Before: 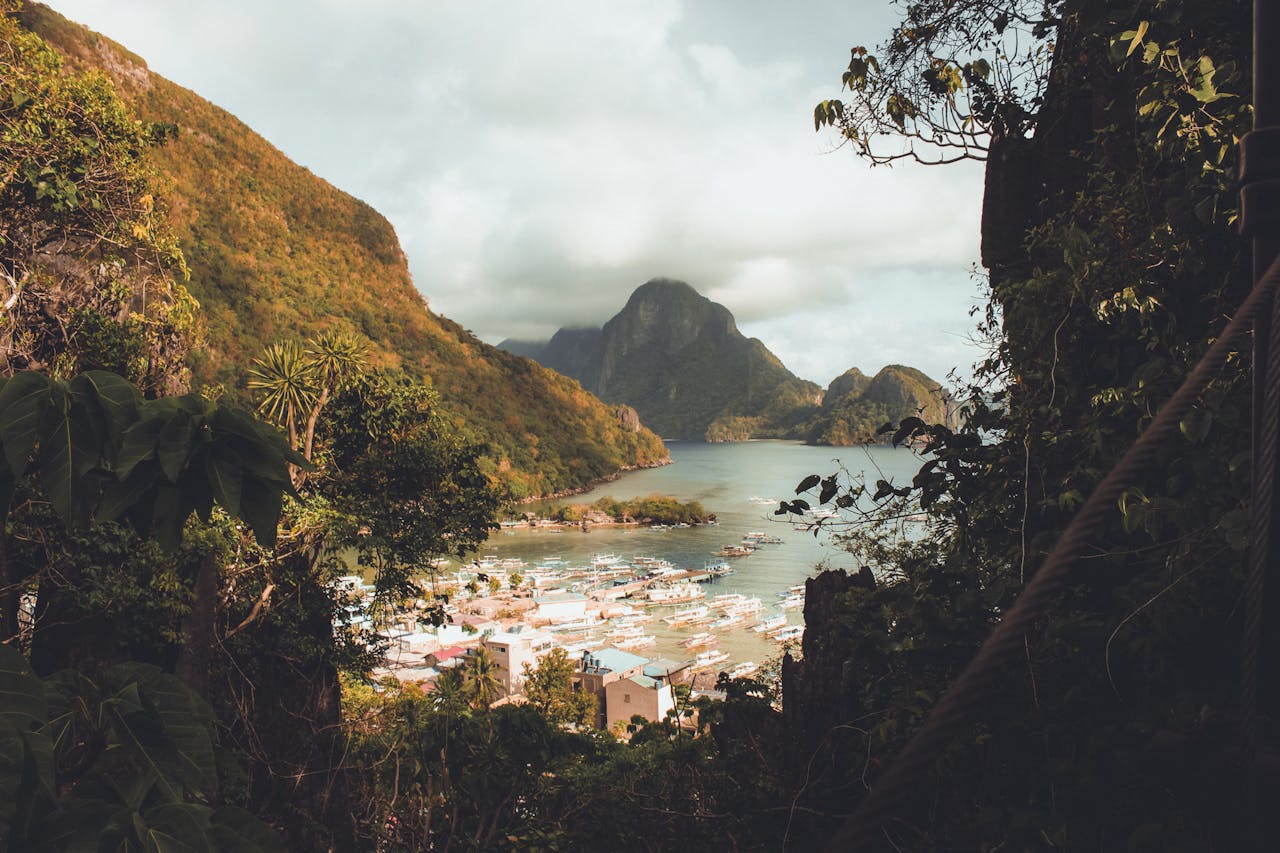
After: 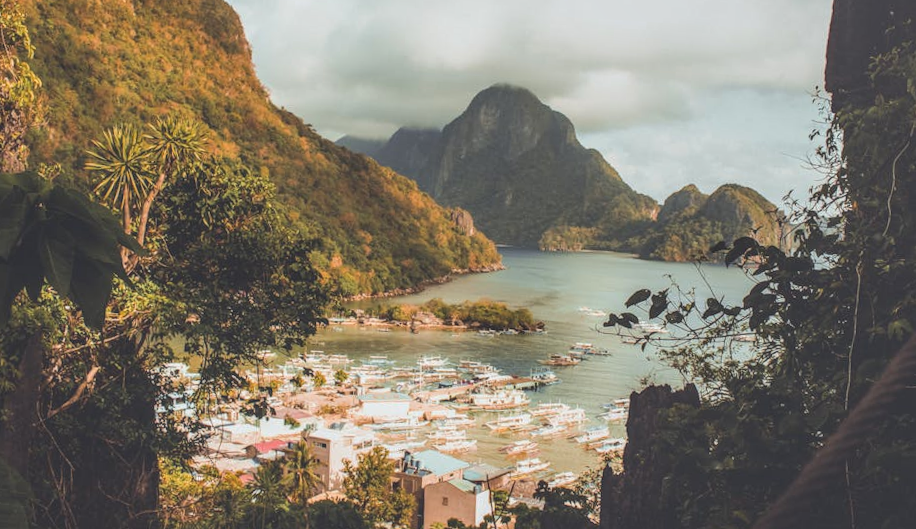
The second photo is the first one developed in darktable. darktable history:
contrast brightness saturation: contrast -0.28
exposure: compensate highlight preservation false
local contrast: highlights 0%, shadows 0%, detail 133%
crop and rotate: angle -3.37°, left 9.79%, top 20.73%, right 12.42%, bottom 11.82%
tone equalizer: -8 EV -0.417 EV, -7 EV -0.389 EV, -6 EV -0.333 EV, -5 EV -0.222 EV, -3 EV 0.222 EV, -2 EV 0.333 EV, -1 EV 0.389 EV, +0 EV 0.417 EV, edges refinement/feathering 500, mask exposure compensation -1.57 EV, preserve details no
